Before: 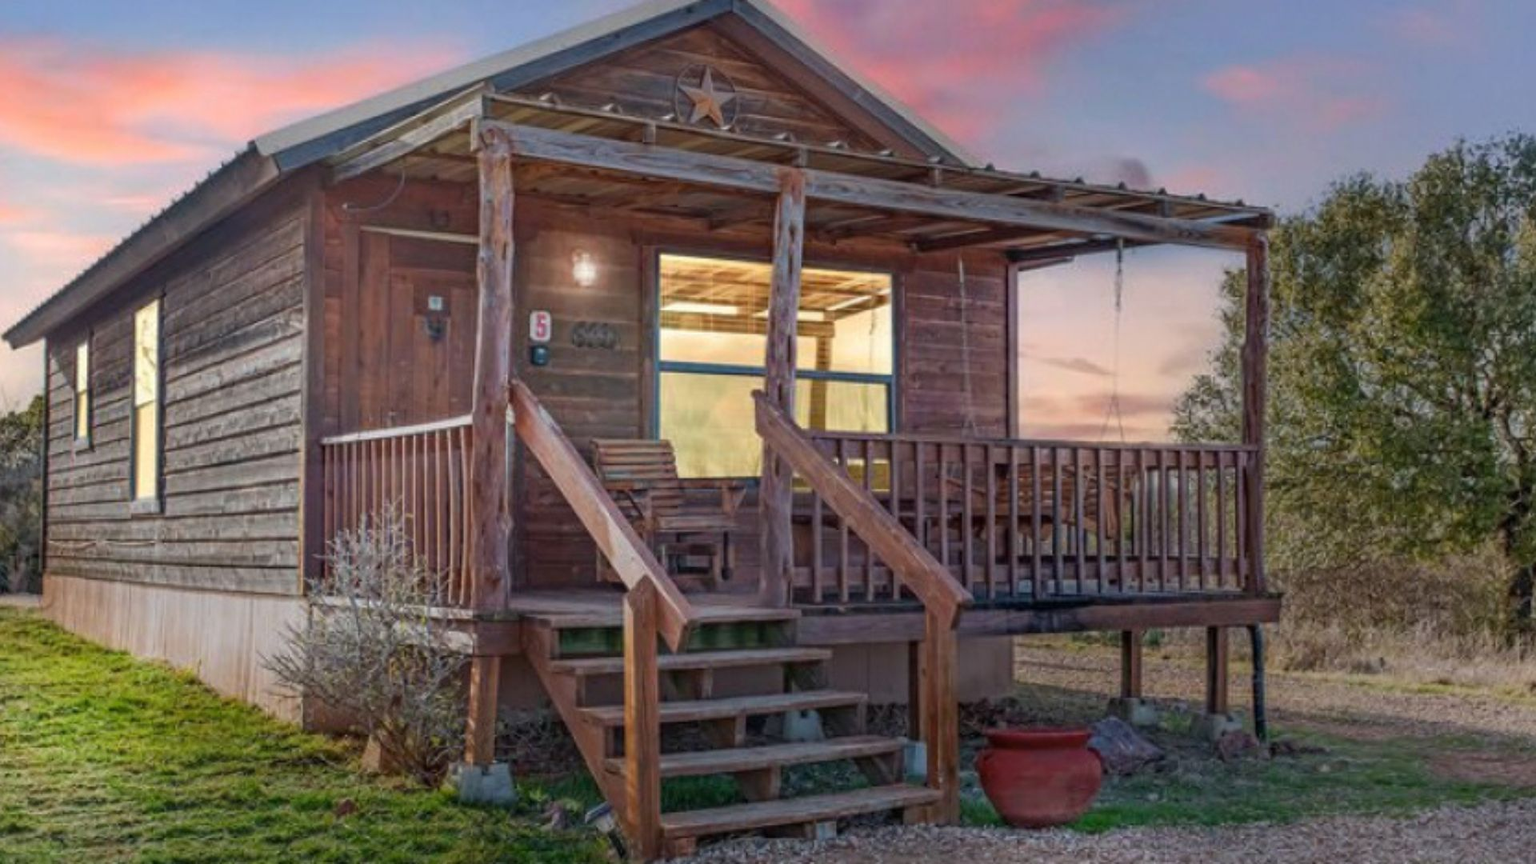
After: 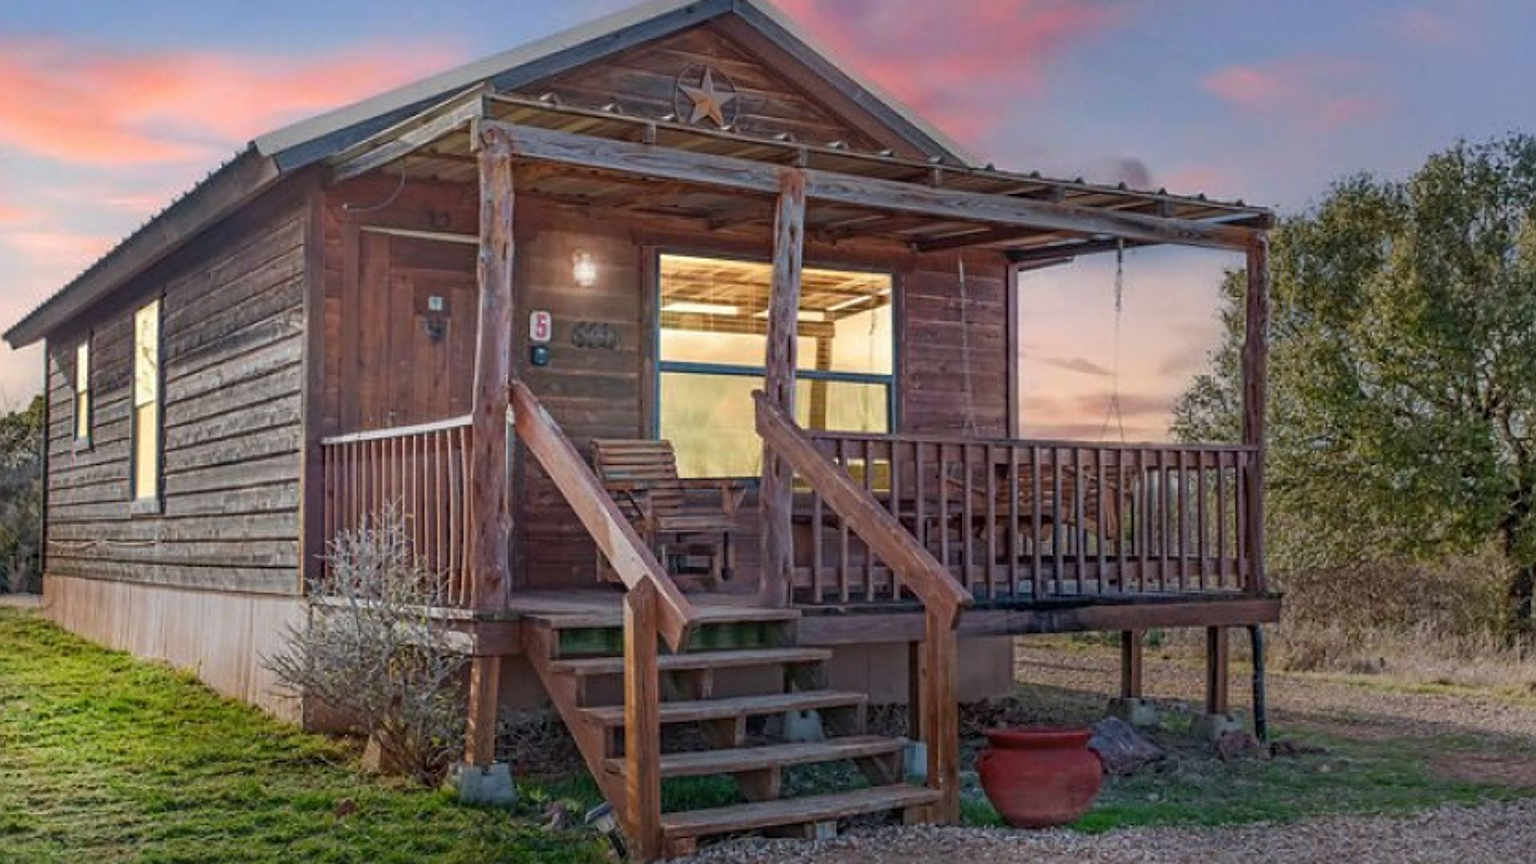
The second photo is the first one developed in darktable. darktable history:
exposure: exposure -0.012 EV, compensate highlight preservation false
sharpen: on, module defaults
